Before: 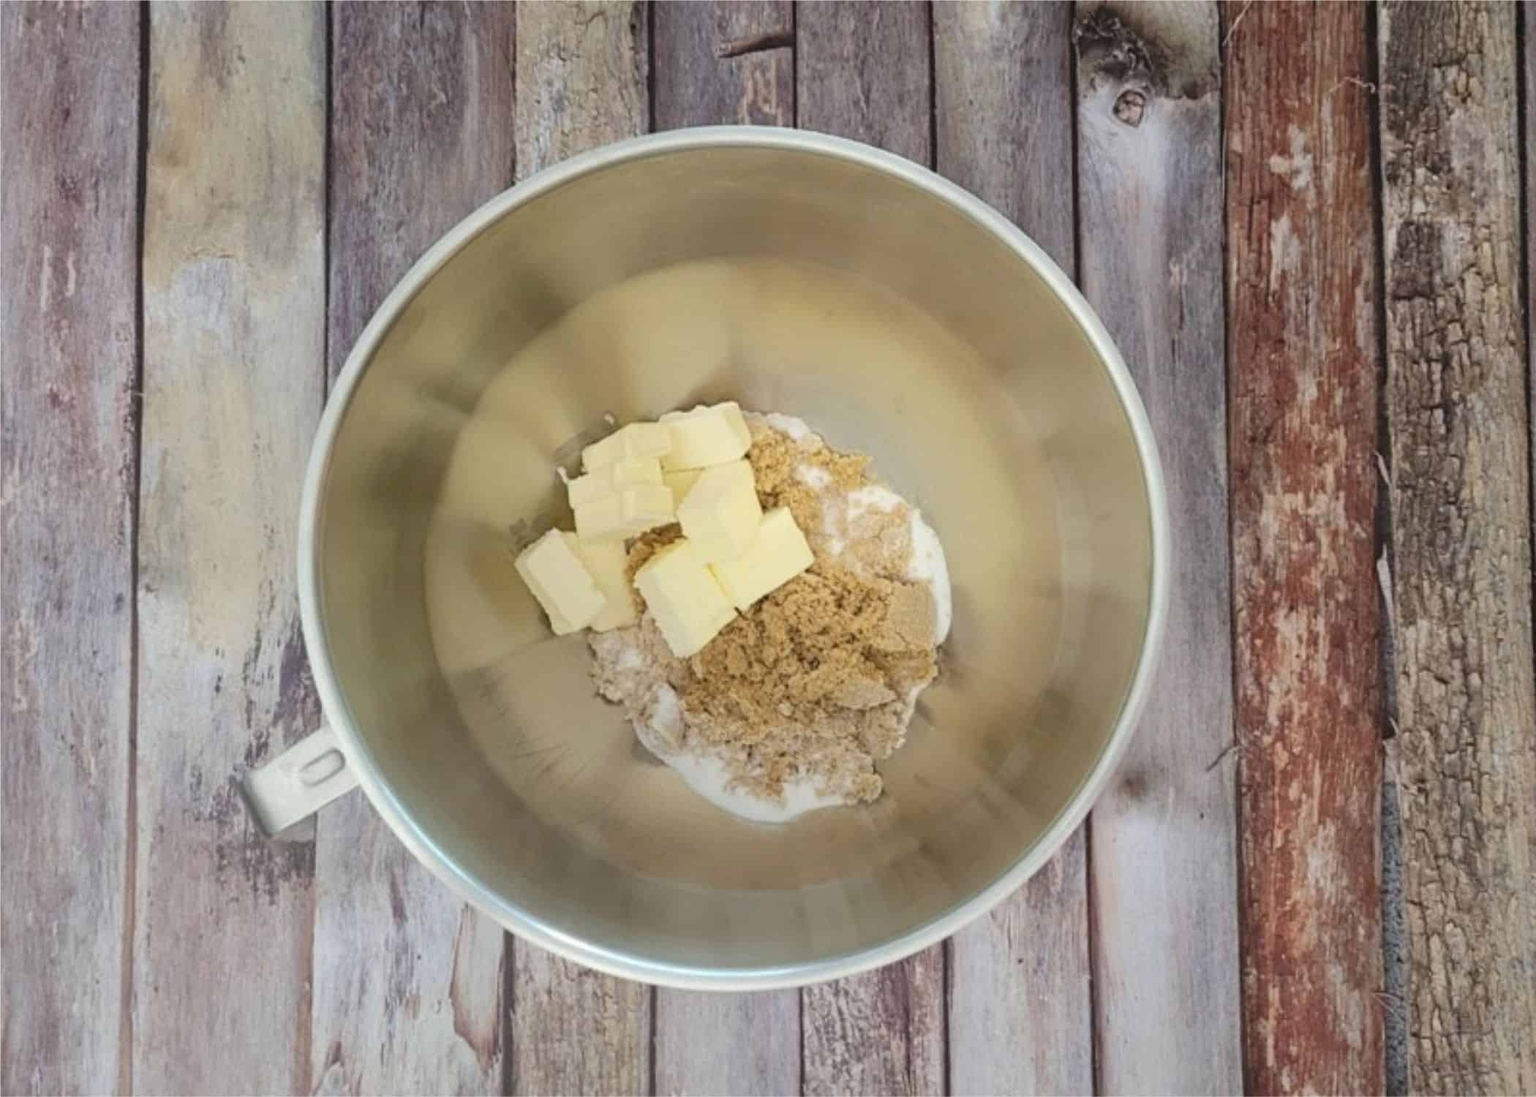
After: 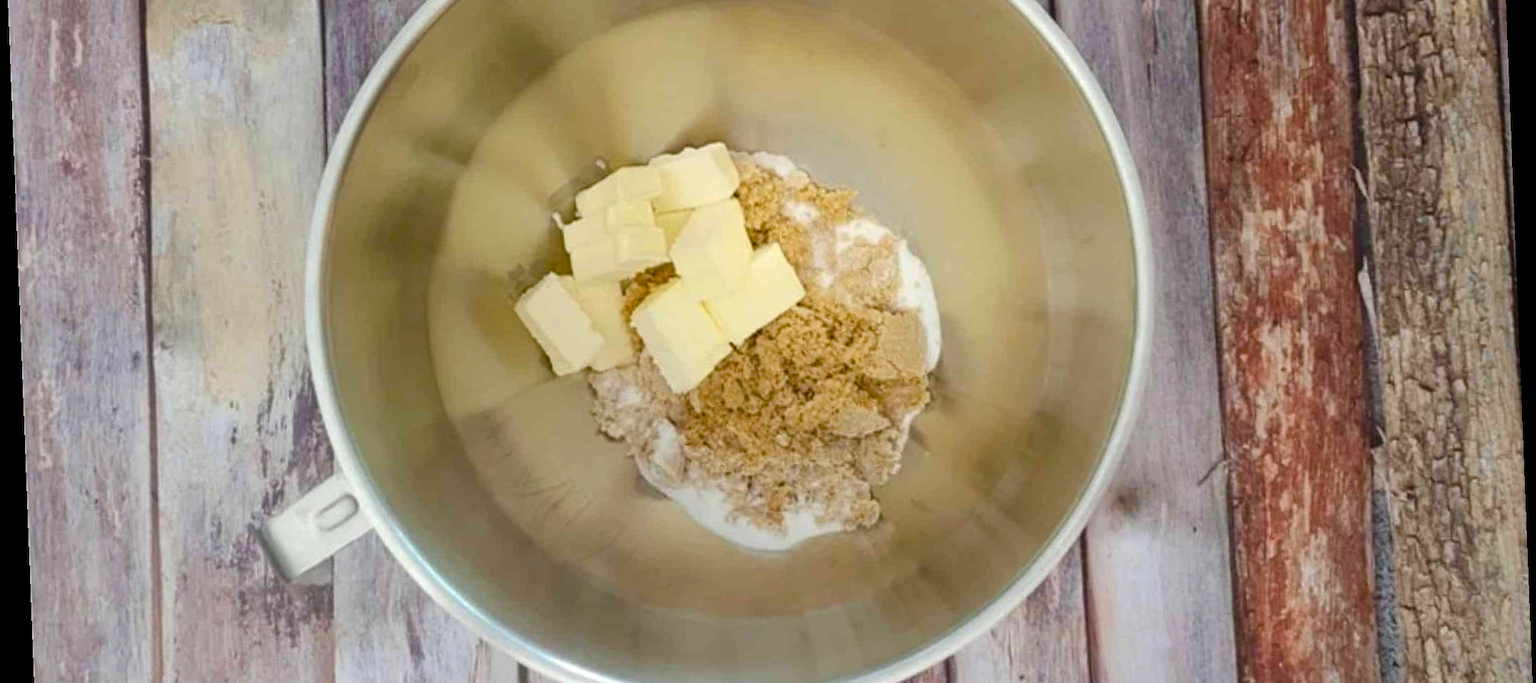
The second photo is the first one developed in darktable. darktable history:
color balance rgb: linear chroma grading › global chroma 8.12%, perceptual saturation grading › global saturation 9.07%, perceptual saturation grading › highlights -13.84%, perceptual saturation grading › mid-tones 14.88%, perceptual saturation grading › shadows 22.8%, perceptual brilliance grading › highlights 2.61%, global vibrance 12.07%
rotate and perspective: rotation -2.22°, lens shift (horizontal) -0.022, automatic cropping off
color balance: on, module defaults
crop and rotate: top 25.357%, bottom 13.942%
